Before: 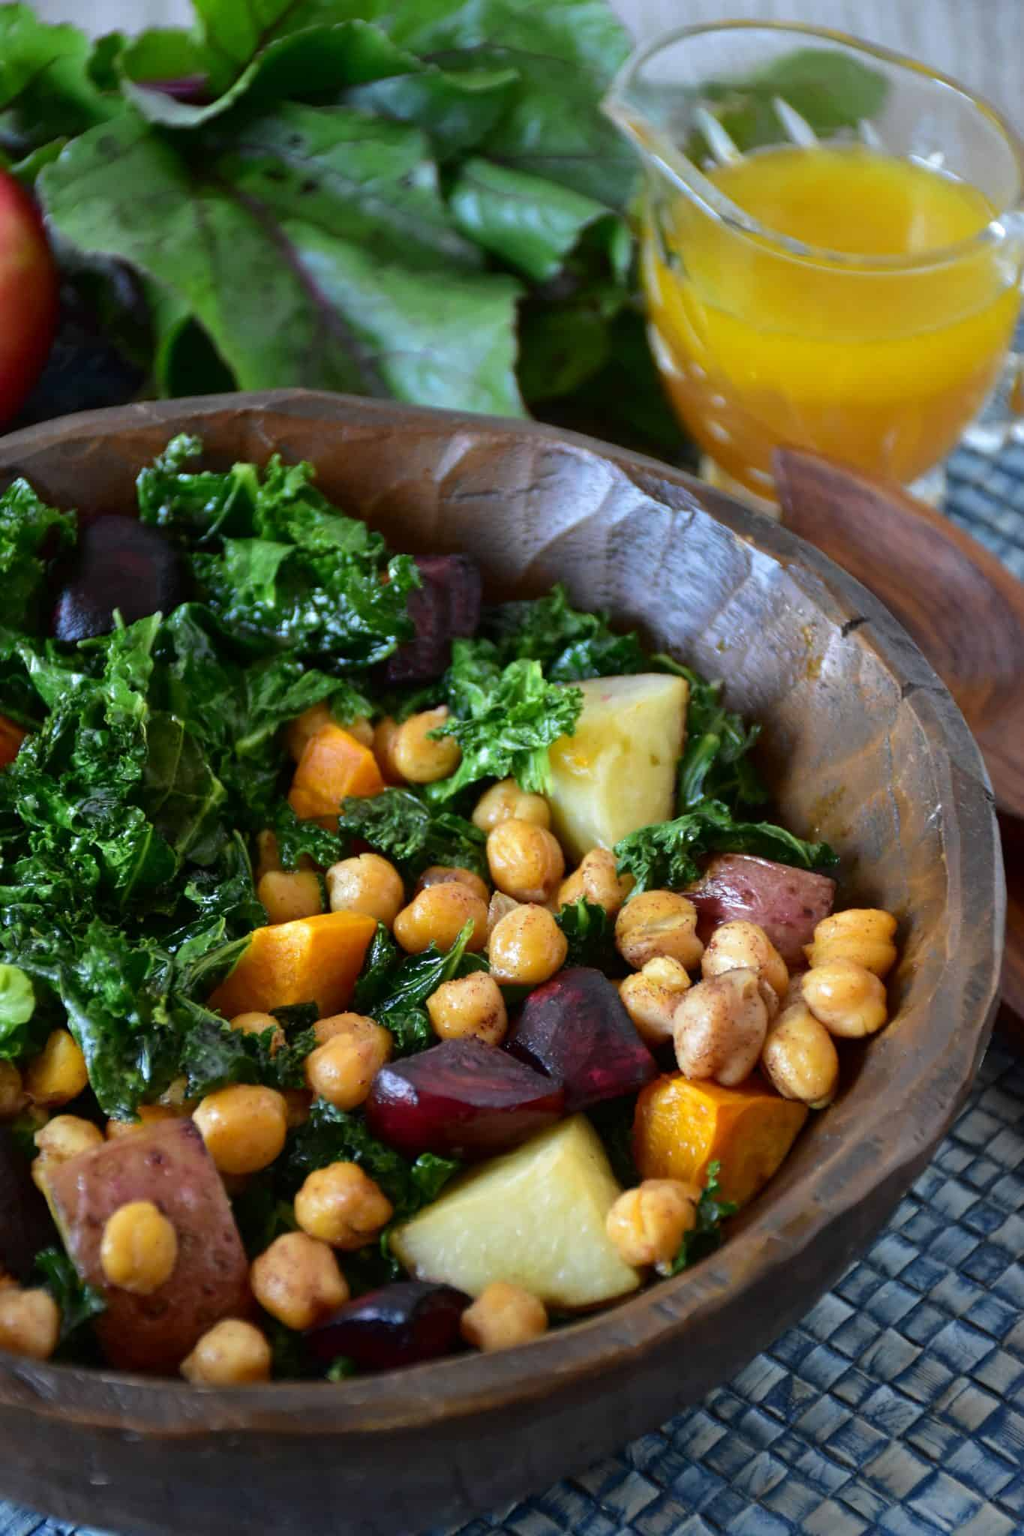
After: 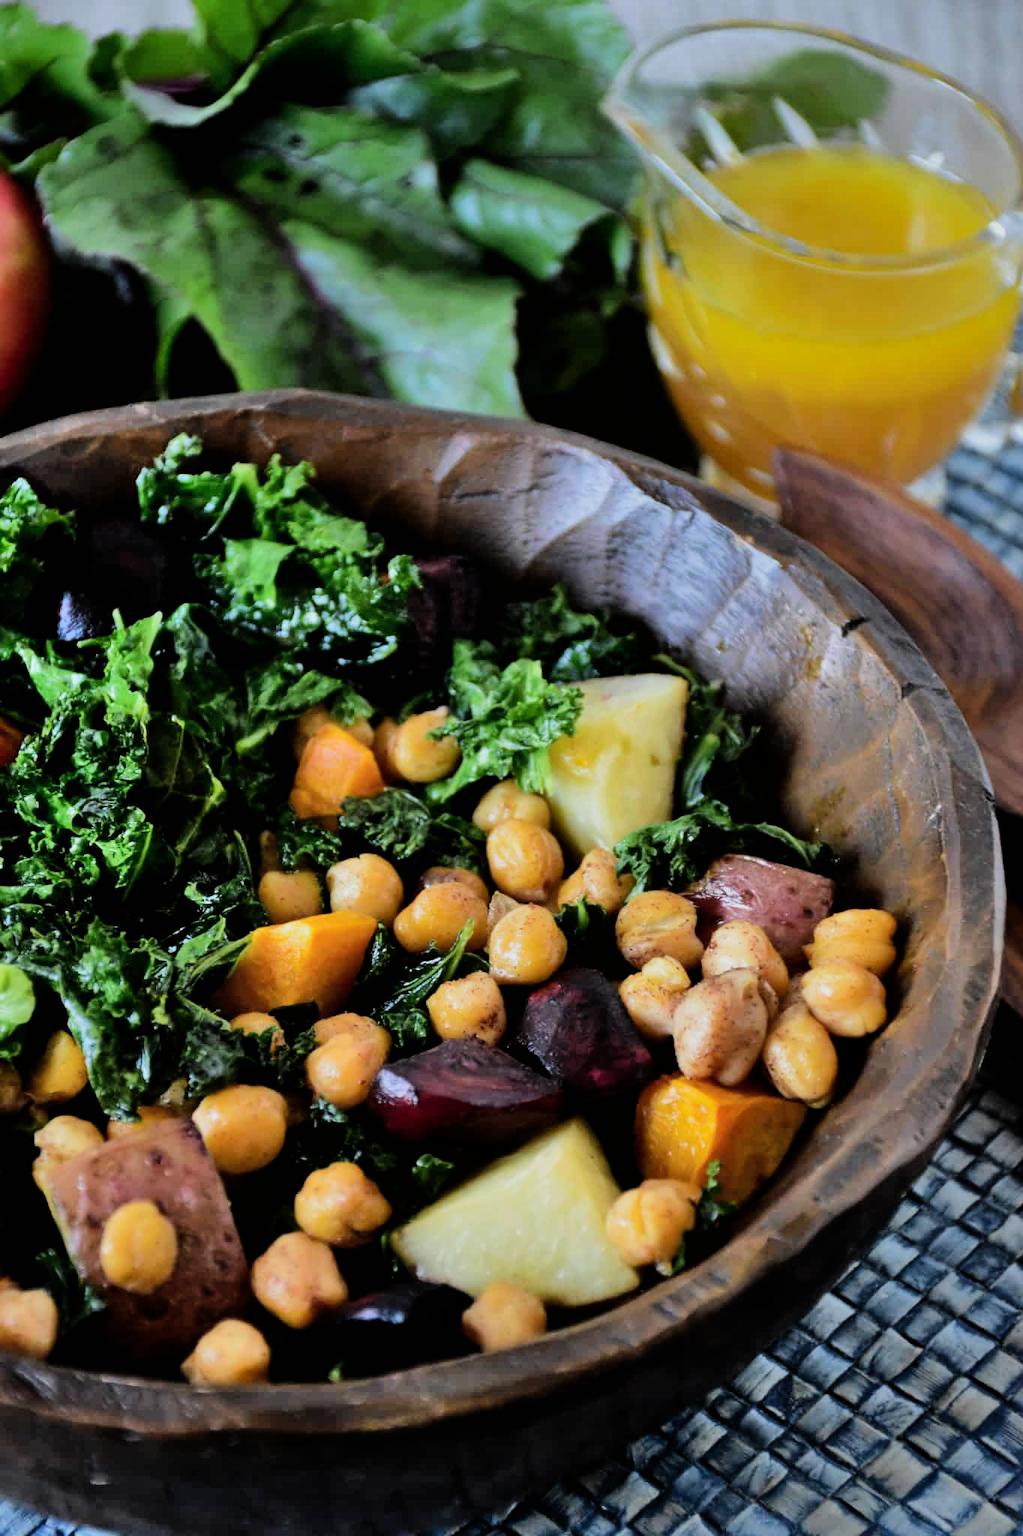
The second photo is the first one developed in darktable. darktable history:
tone equalizer: on, module defaults
filmic rgb: black relative exposure -5 EV, hardness 2.88, contrast 1.3
shadows and highlights: low approximation 0.01, soften with gaussian
